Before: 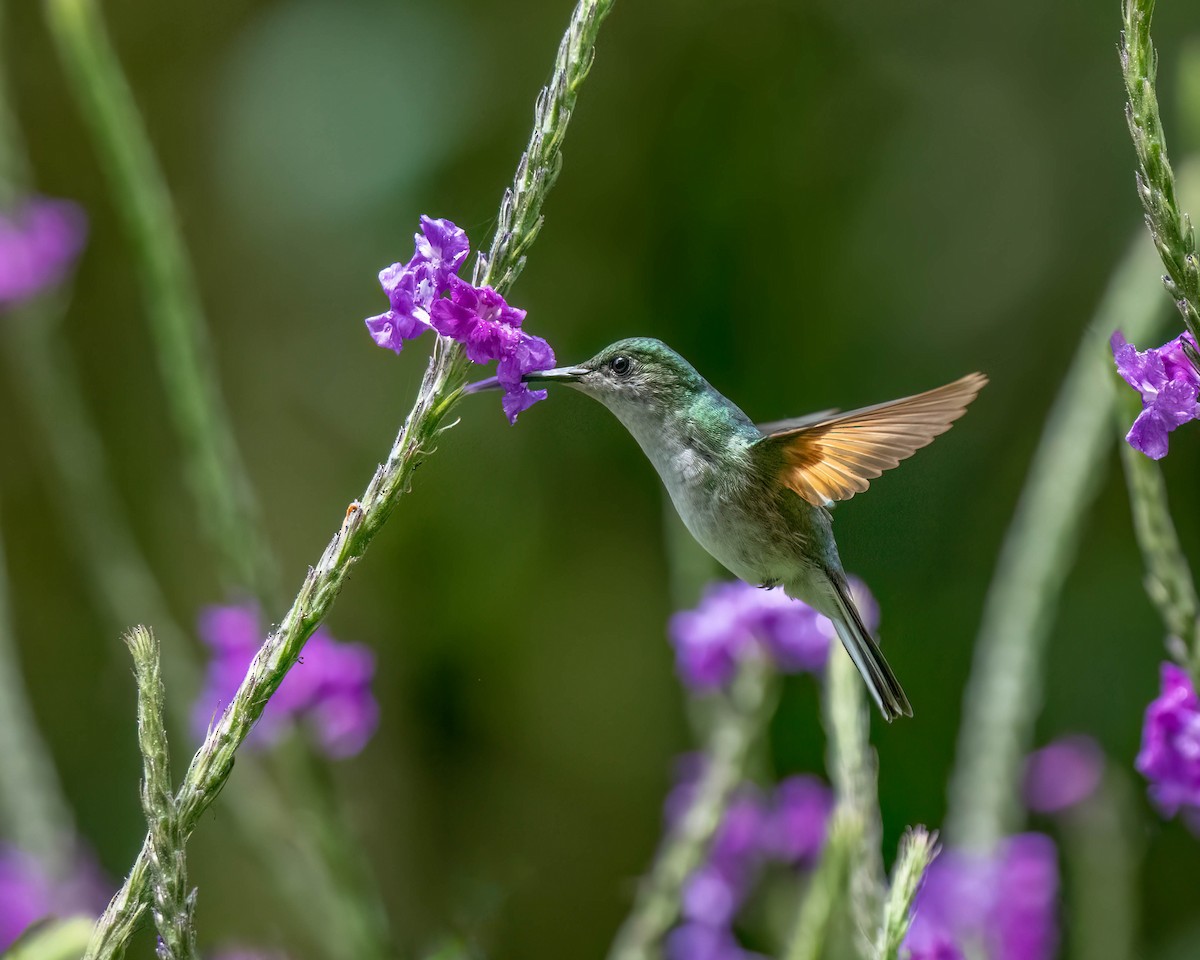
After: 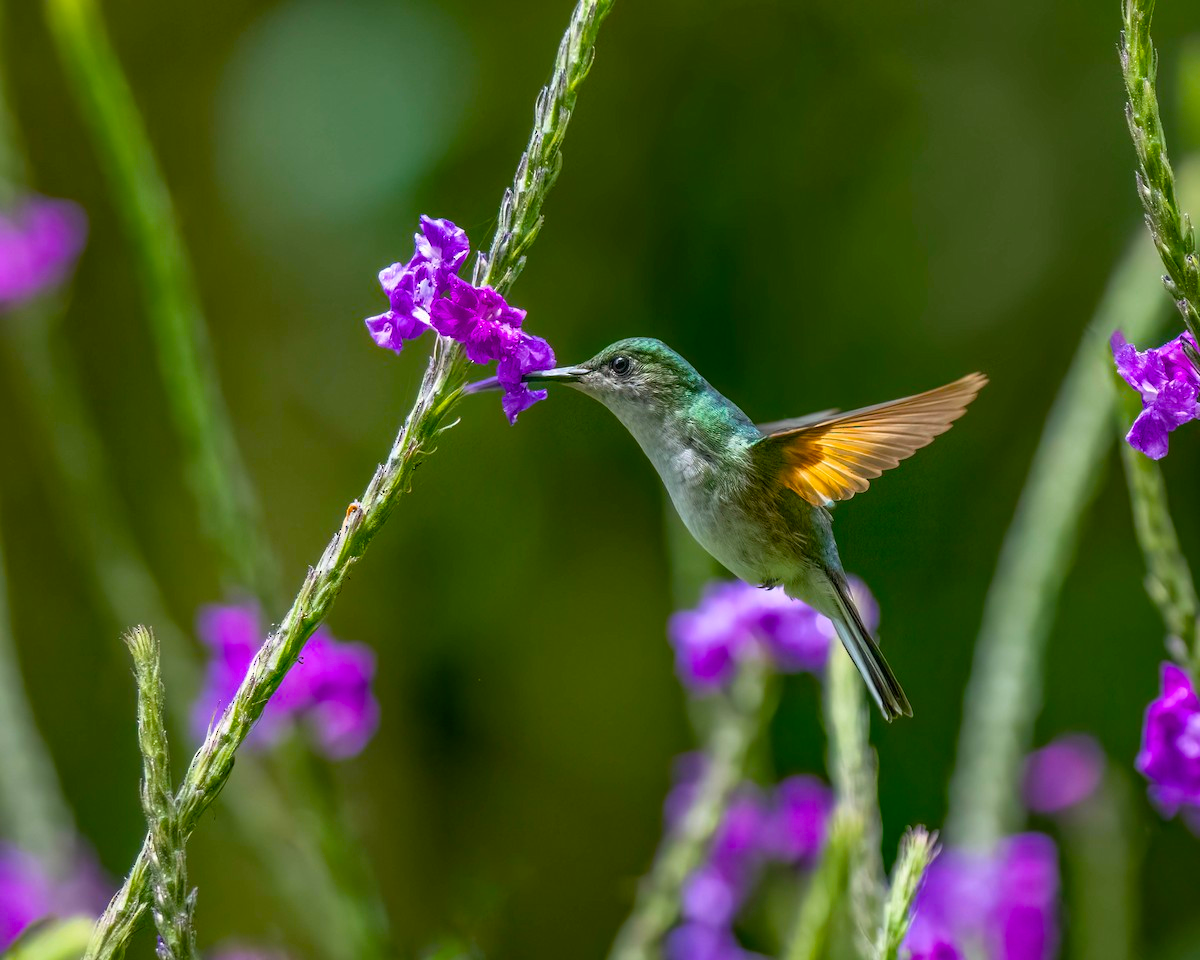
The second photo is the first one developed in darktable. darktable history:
exposure: compensate highlight preservation false
color balance rgb: linear chroma grading › global chroma 15%, perceptual saturation grading › global saturation 30%
